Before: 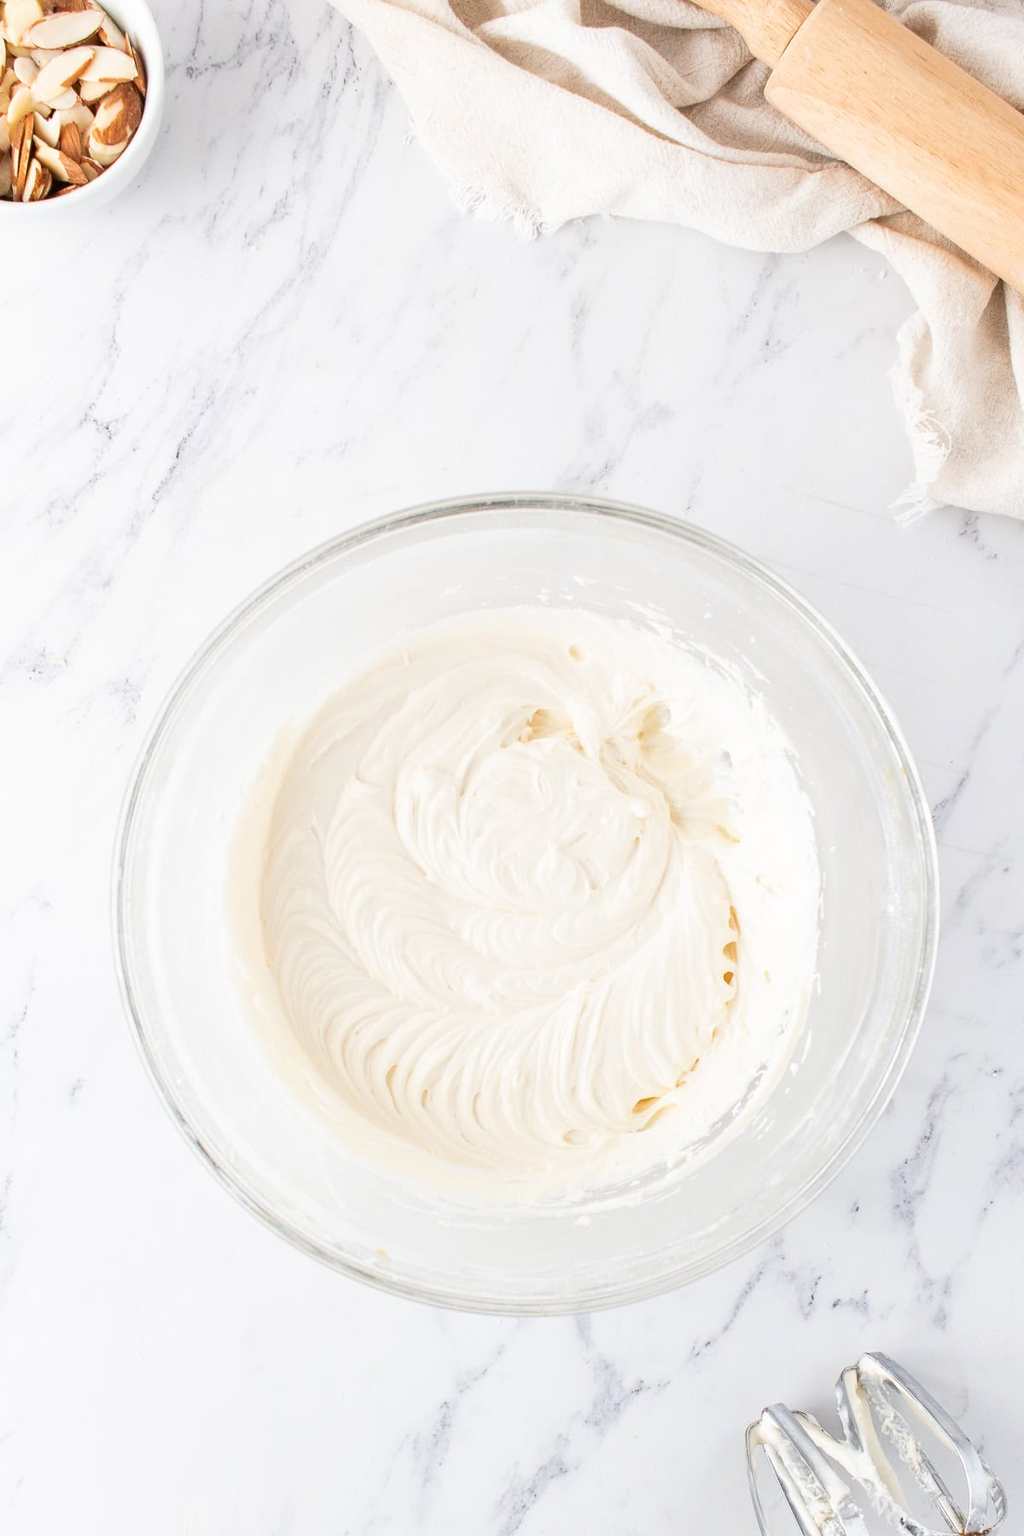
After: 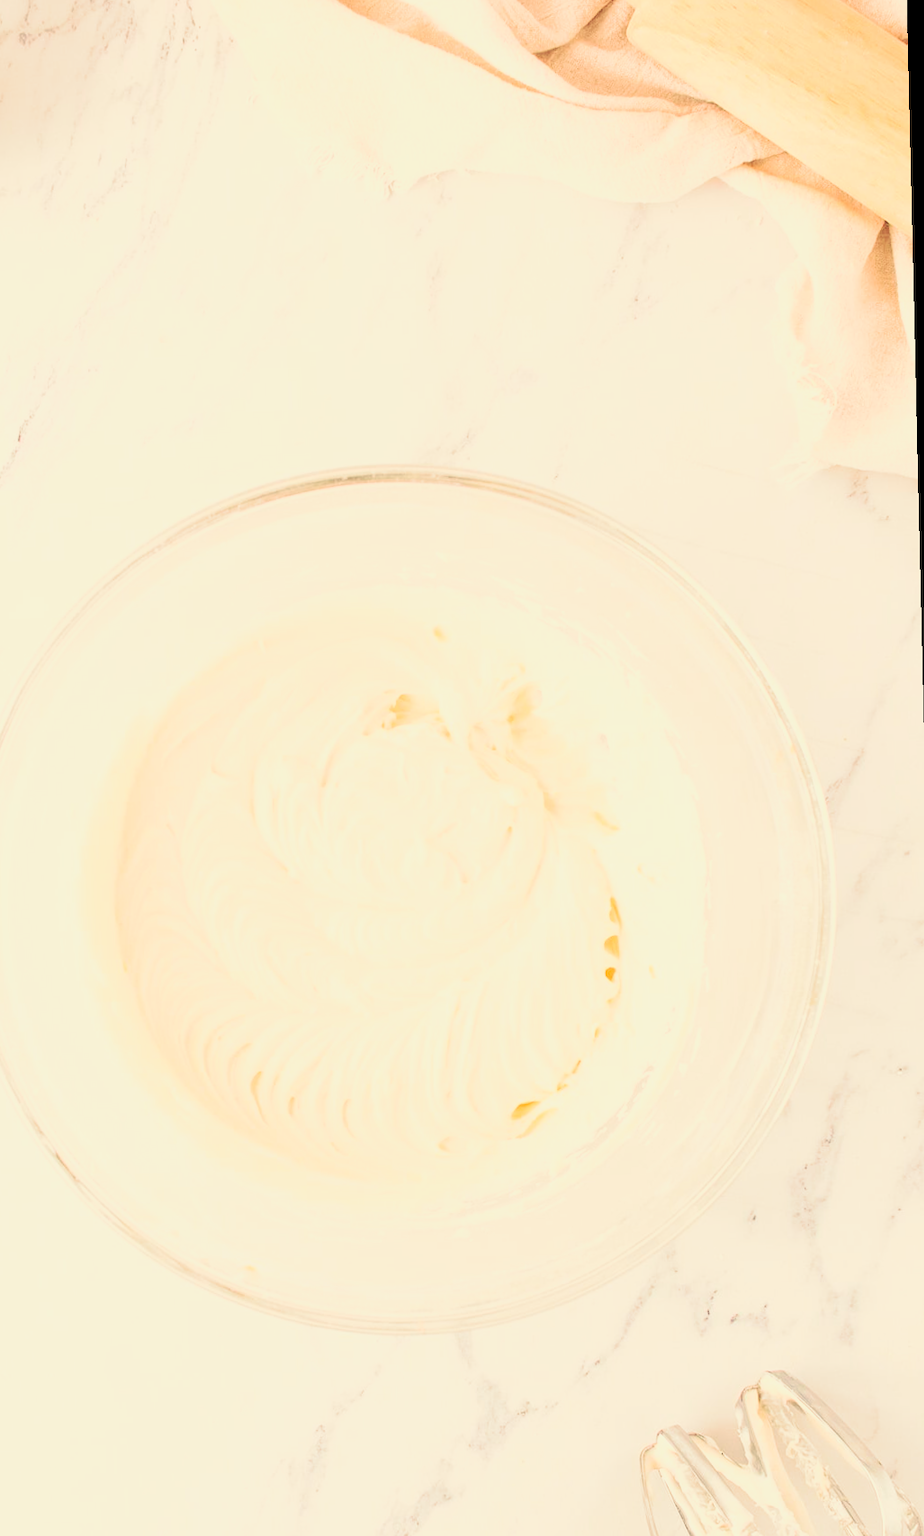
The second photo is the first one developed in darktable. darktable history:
crop and rotate: left 14.584%
velvia: on, module defaults
tone curve: curves: ch0 [(0, 0) (0.003, 0.047) (0.011, 0.051) (0.025, 0.061) (0.044, 0.075) (0.069, 0.09) (0.1, 0.102) (0.136, 0.125) (0.177, 0.173) (0.224, 0.226) (0.277, 0.303) (0.335, 0.388) (0.399, 0.469) (0.468, 0.545) (0.543, 0.623) (0.623, 0.695) (0.709, 0.766) (0.801, 0.832) (0.898, 0.905) (1, 1)], preserve colors none
white balance: red 1.138, green 0.996, blue 0.812
rotate and perspective: rotation -1.32°, lens shift (horizontal) -0.031, crop left 0.015, crop right 0.985, crop top 0.047, crop bottom 0.982
split-toning: highlights › hue 180°
contrast brightness saturation: contrast 0.2, brightness 0.16, saturation 0.22
rgb levels: preserve colors sum RGB, levels [[0.038, 0.433, 0.934], [0, 0.5, 1], [0, 0.5, 1]]
